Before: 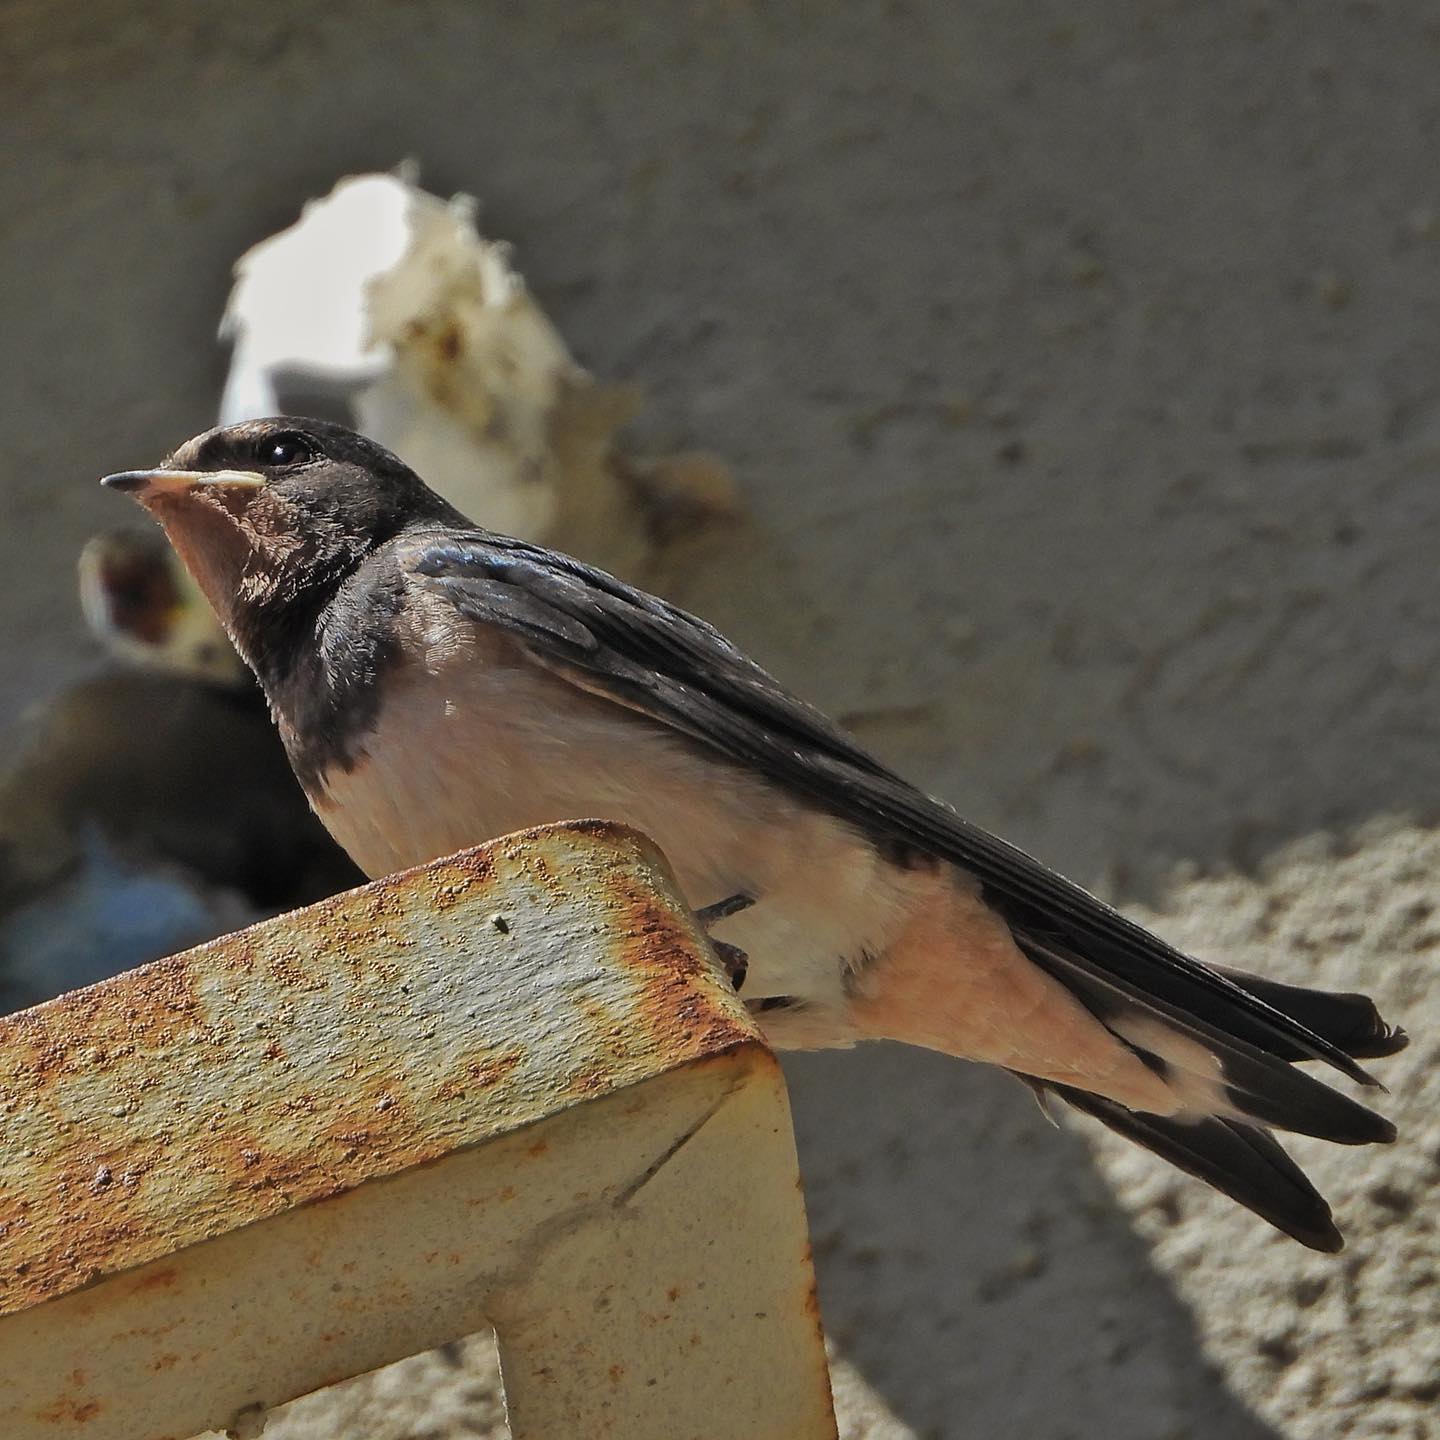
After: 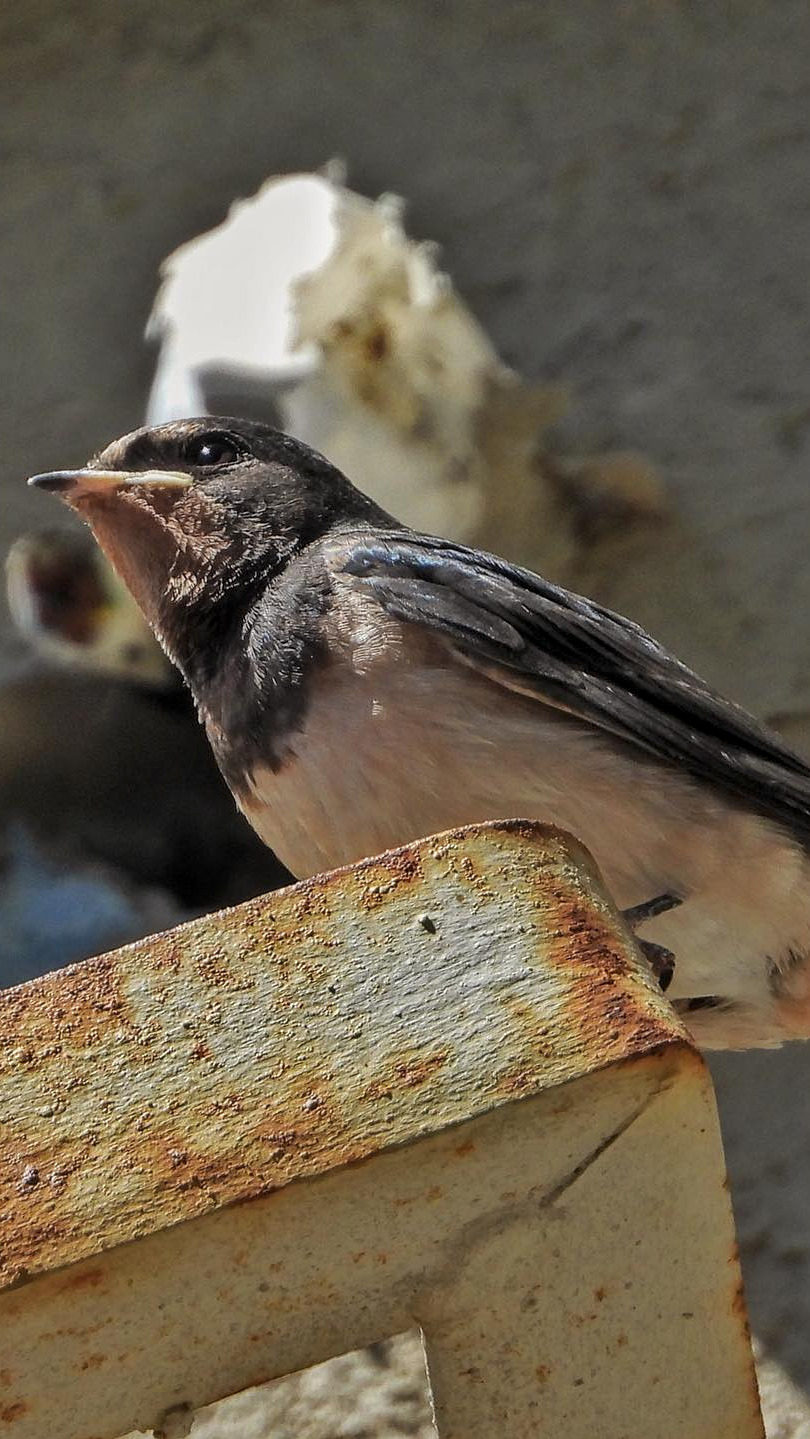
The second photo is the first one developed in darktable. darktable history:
crop: left 5.114%, right 38.589%
local contrast: on, module defaults
